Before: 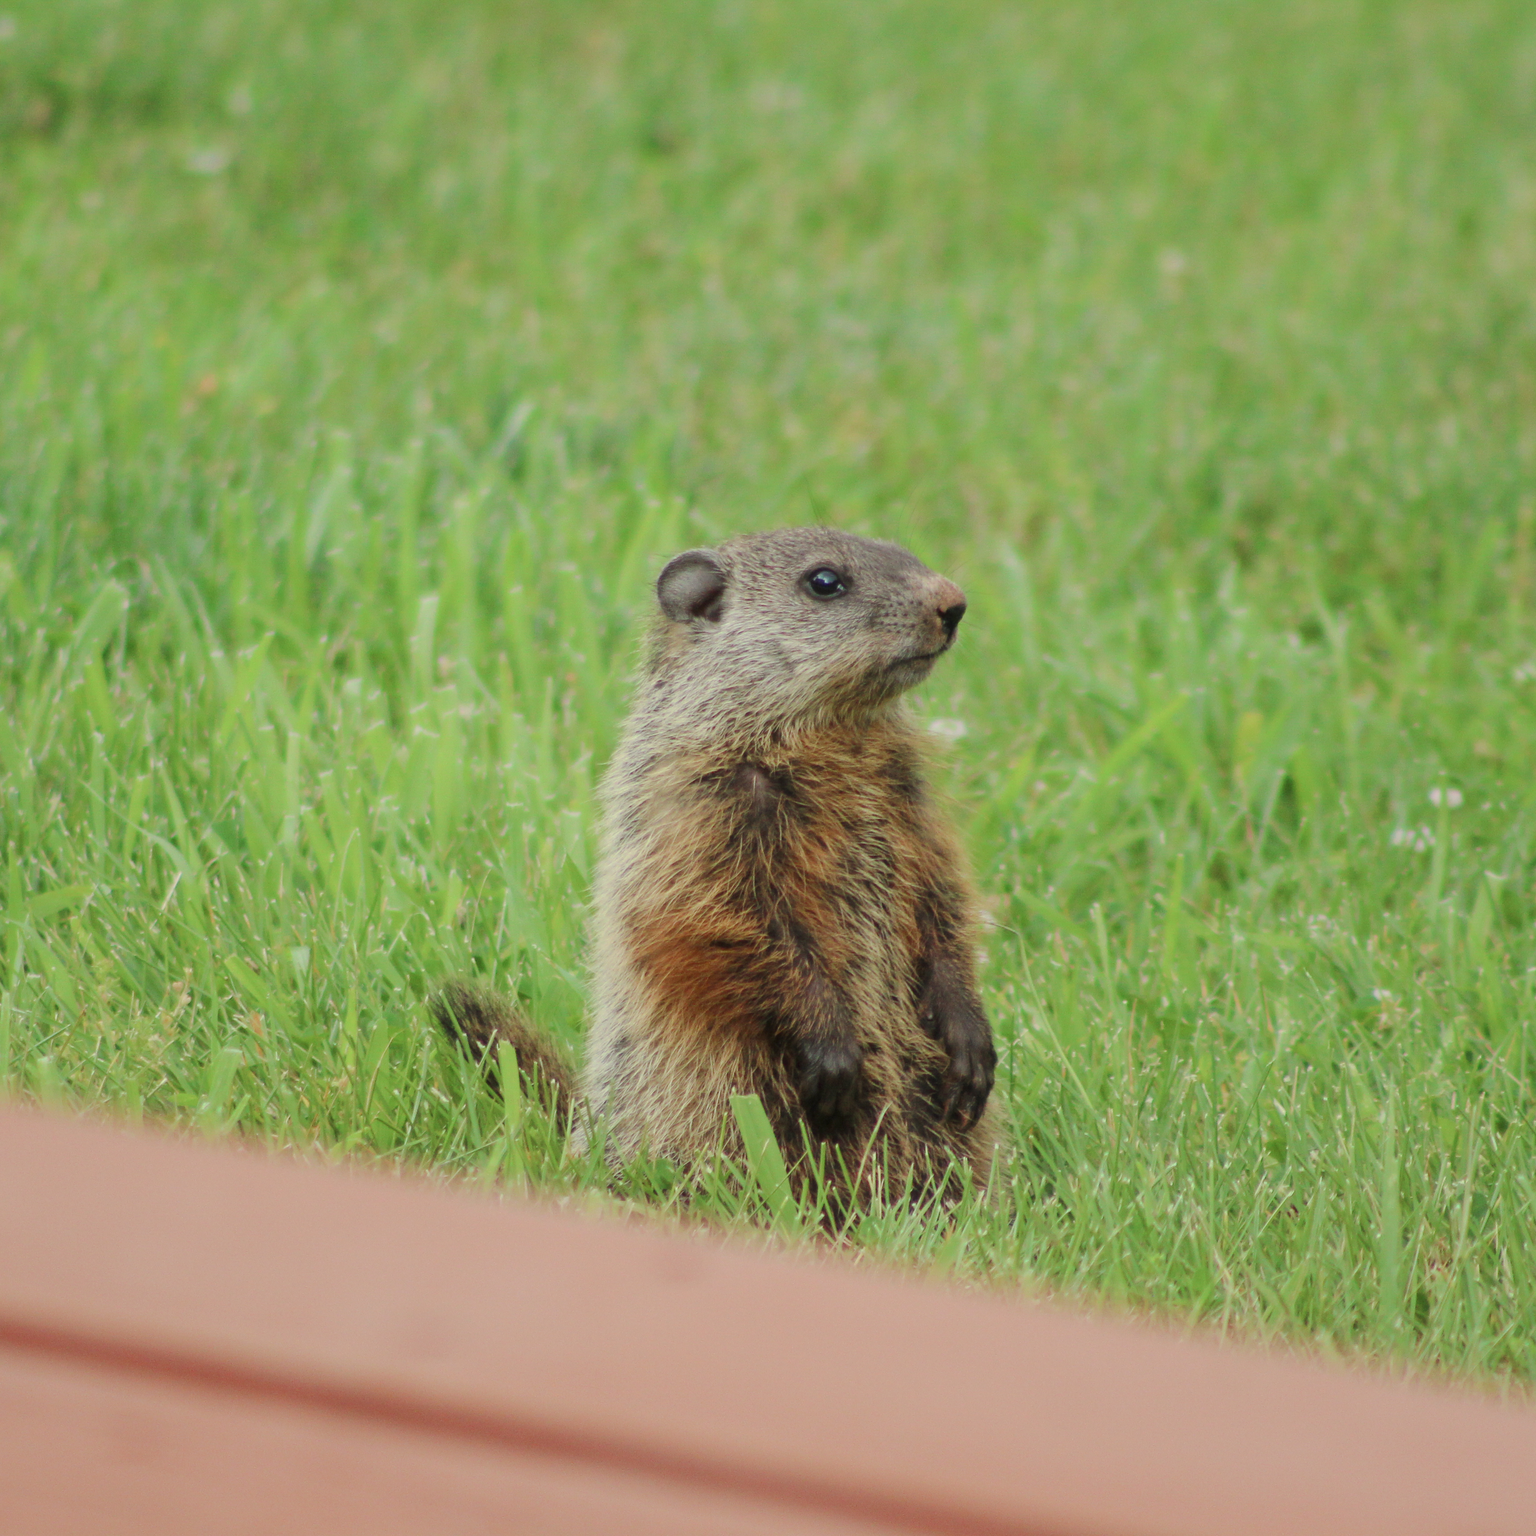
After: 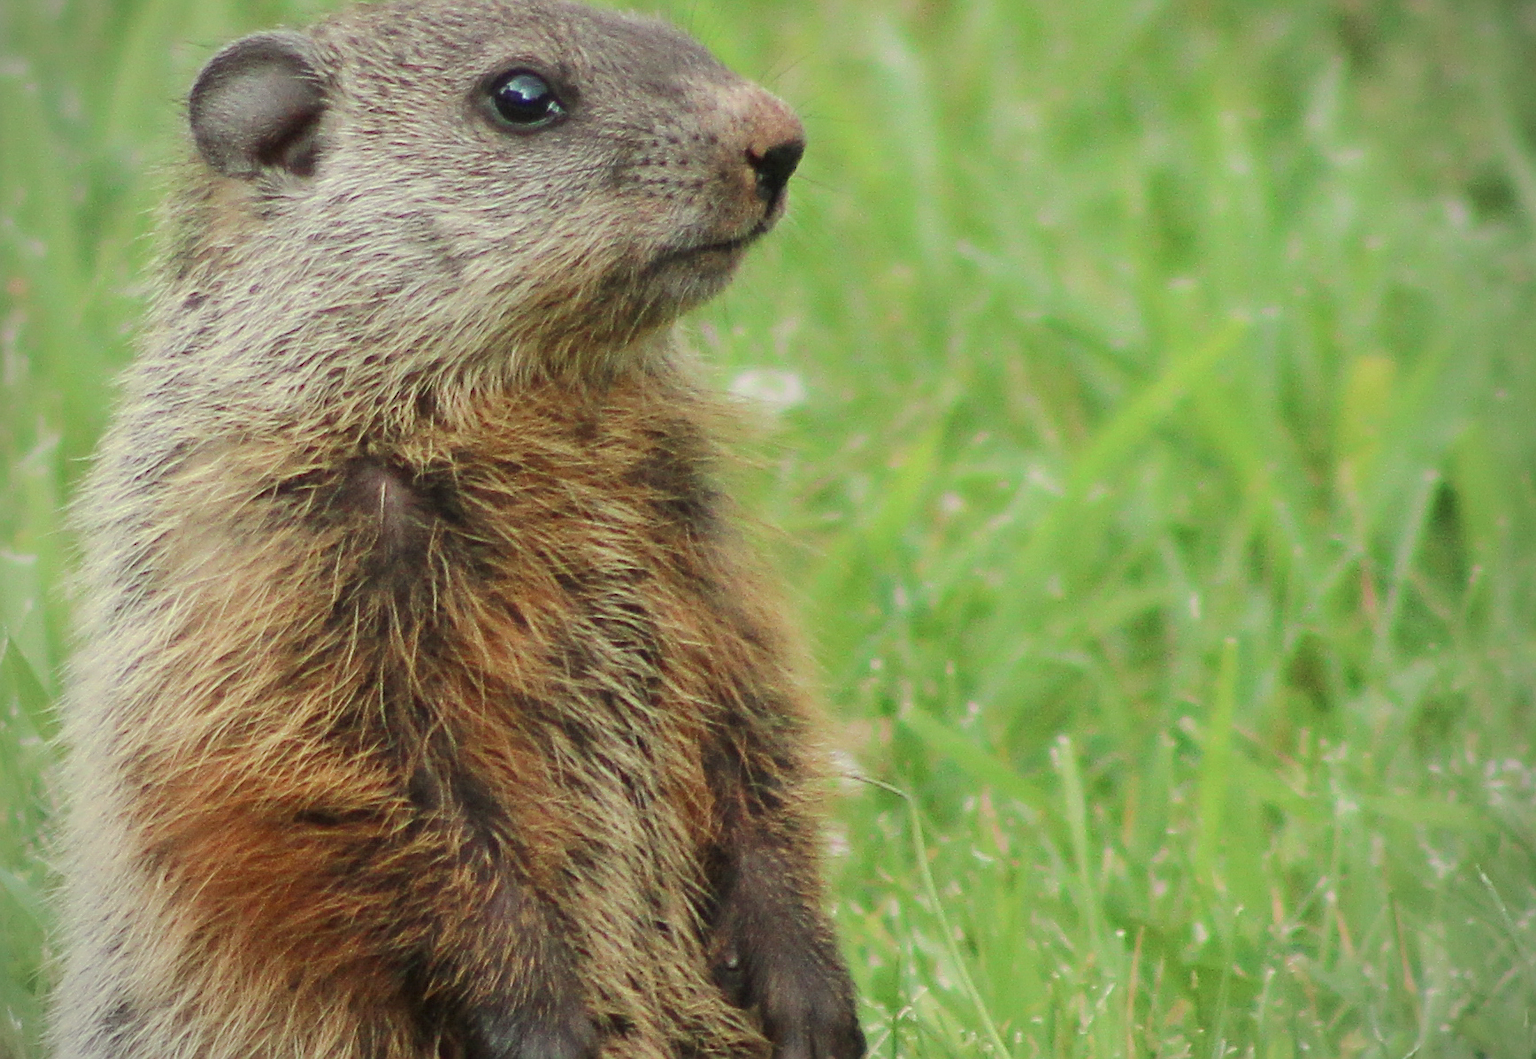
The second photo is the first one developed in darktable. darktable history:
exposure: exposure 0.161 EV, compensate highlight preservation false
sharpen: on, module defaults
vignetting: fall-off radius 60.92%
crop: left 36.607%, top 34.735%, right 13.146%, bottom 30.611%
